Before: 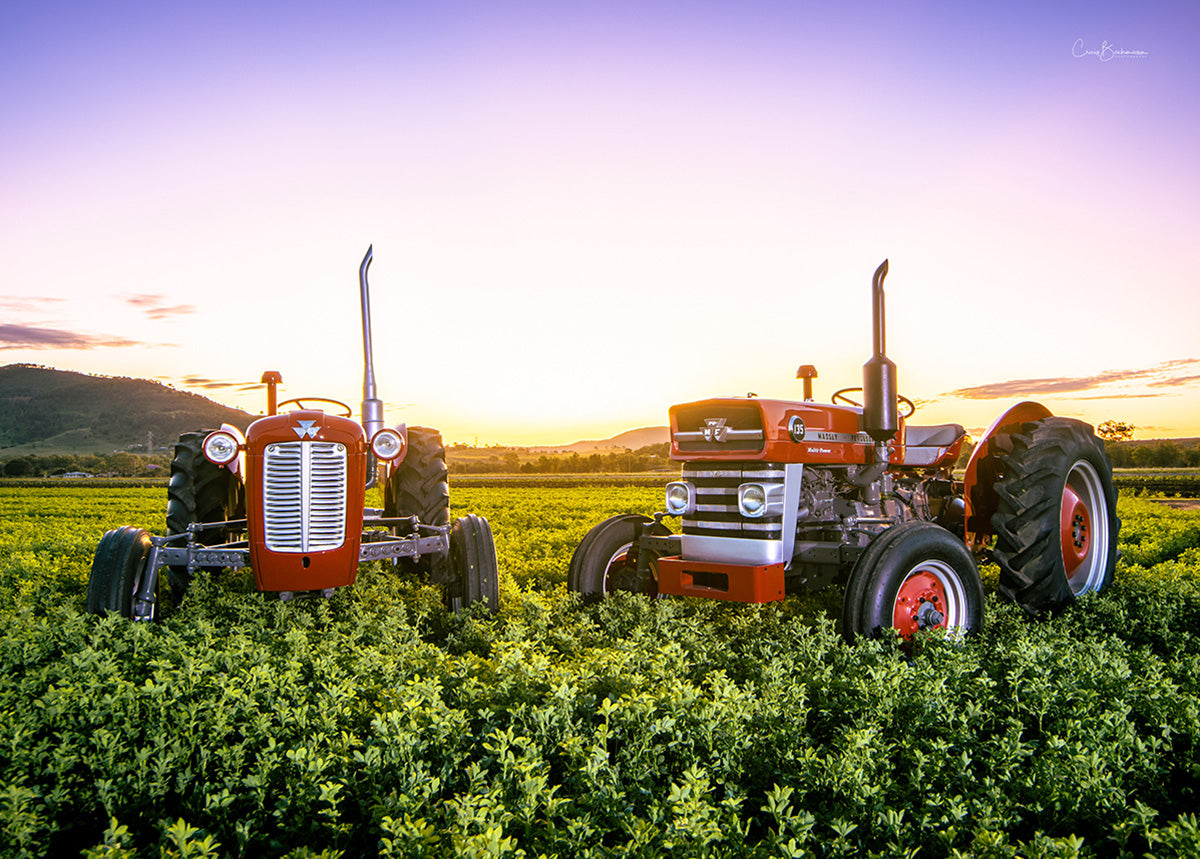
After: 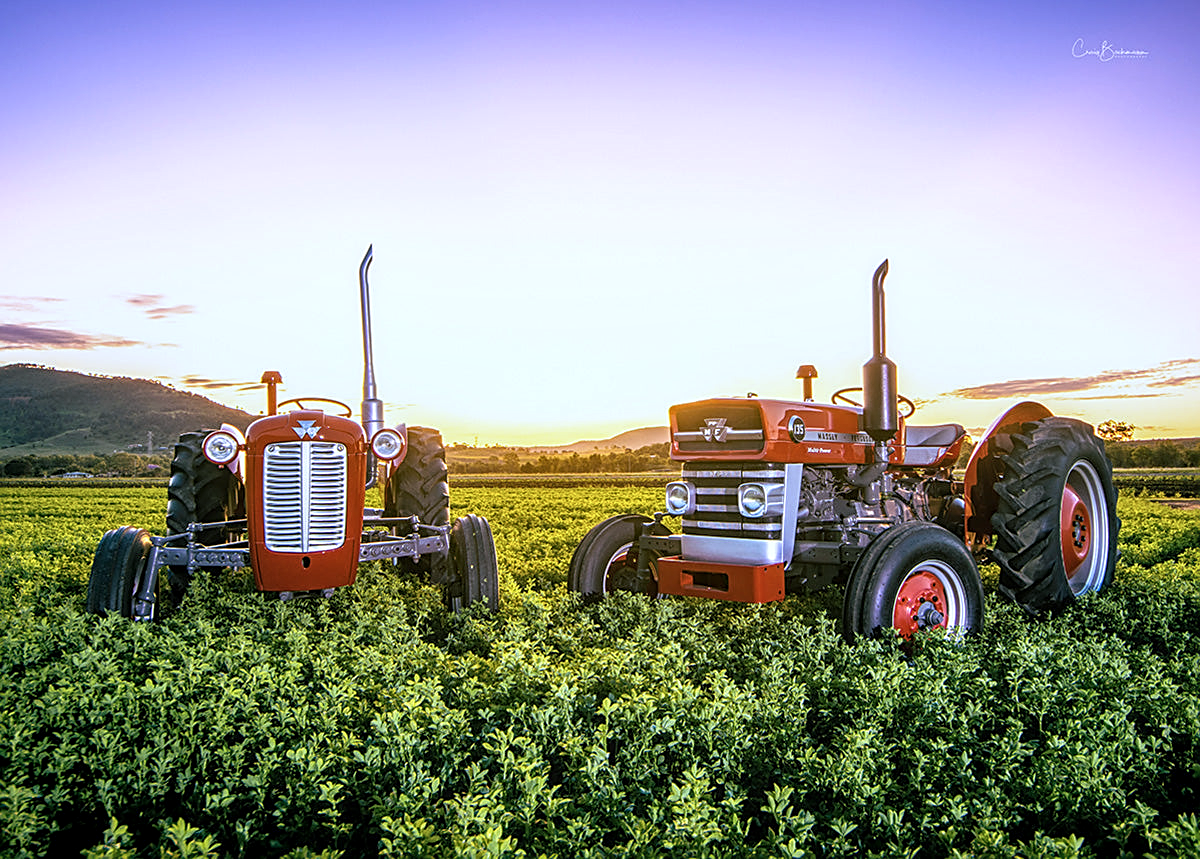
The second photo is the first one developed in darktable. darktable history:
local contrast: on, module defaults
sharpen: on, module defaults
white balance: emerald 1
color calibration: x 0.37, y 0.382, temperature 4313.32 K
